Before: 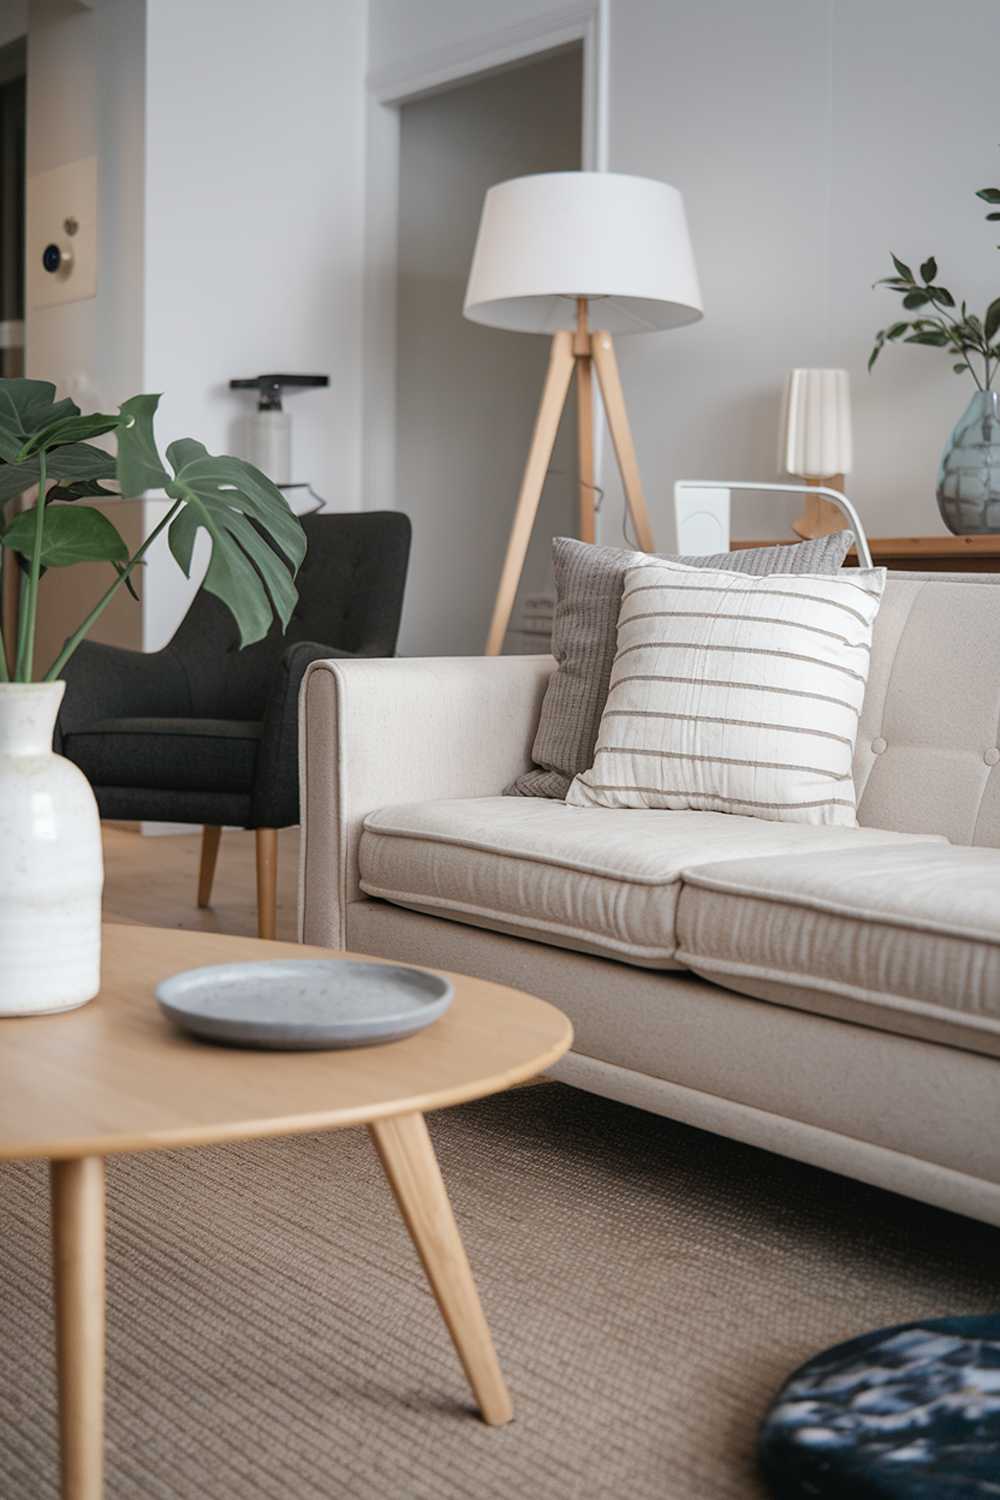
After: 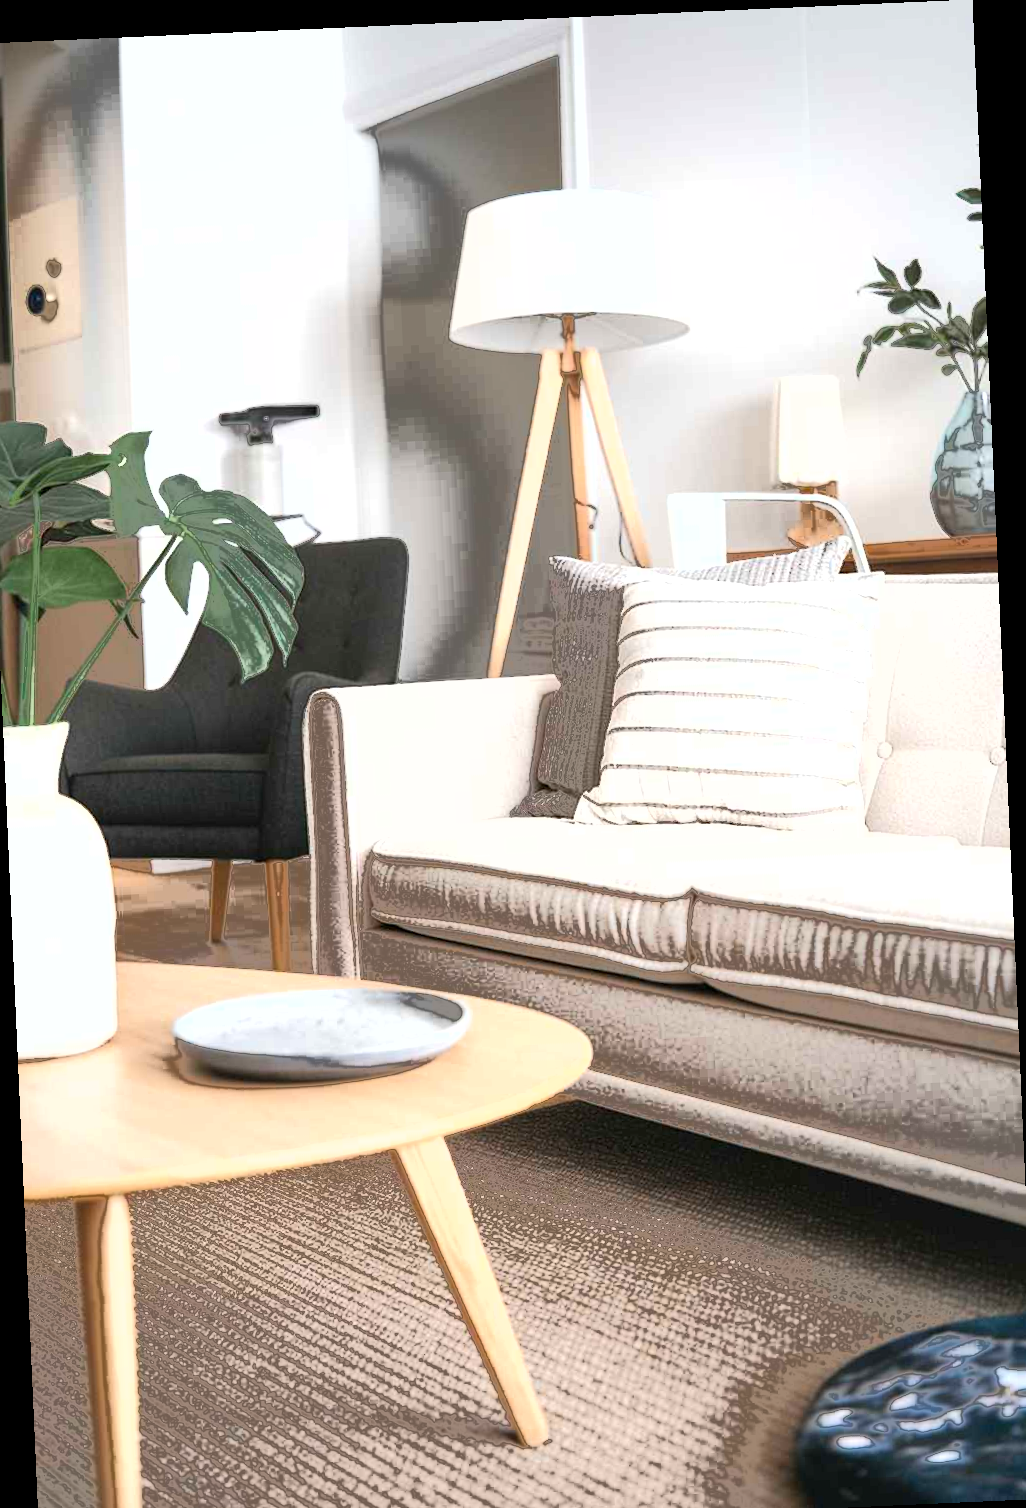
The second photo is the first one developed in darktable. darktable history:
fill light: exposure -0.73 EV, center 0.69, width 2.2
rotate and perspective: rotation -2.56°, automatic cropping off
exposure: black level correction 0.001, exposure 1.129 EV, compensate exposure bias true, compensate highlight preservation false
crop and rotate: left 2.536%, right 1.107%, bottom 2.246%
